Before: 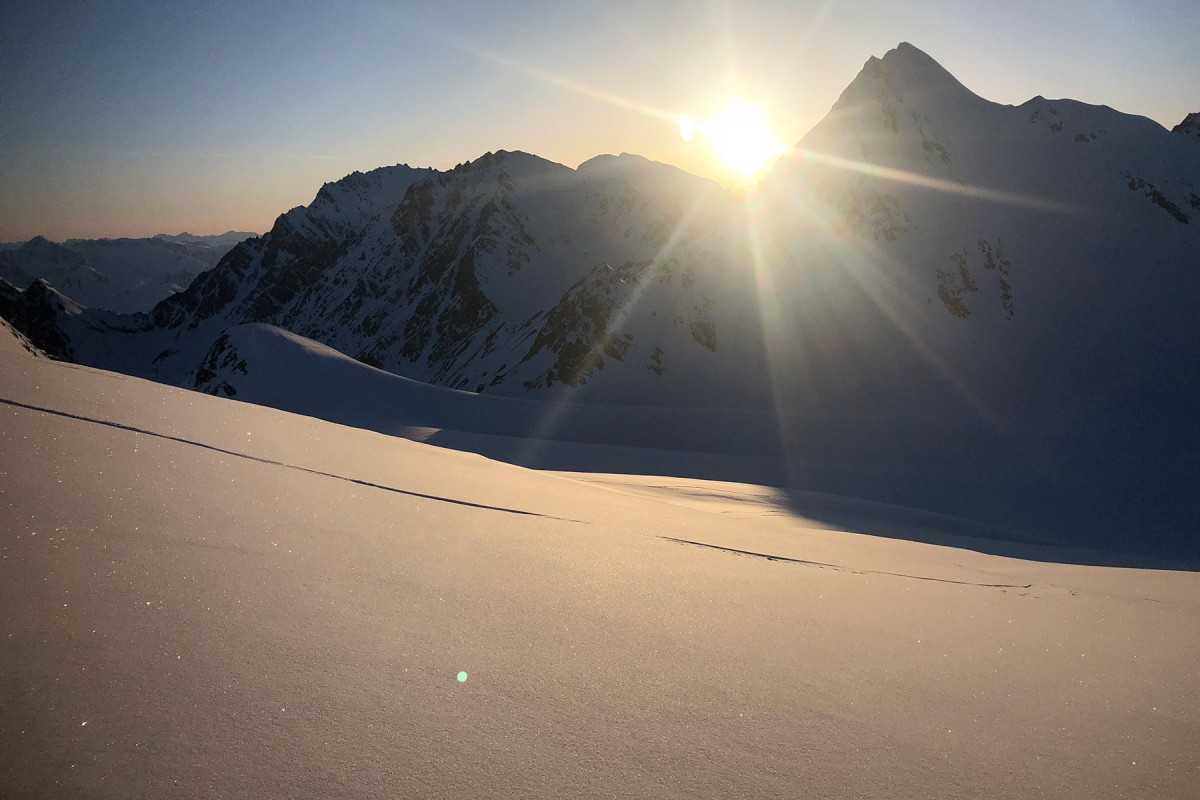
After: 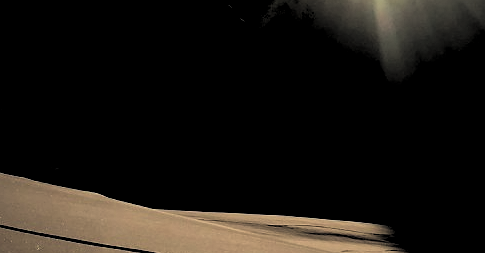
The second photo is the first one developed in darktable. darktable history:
crop: left 31.739%, top 32.673%, right 27.788%, bottom 35.592%
contrast brightness saturation: saturation -0.069
levels: levels [0.514, 0.759, 1]
velvia: on, module defaults
